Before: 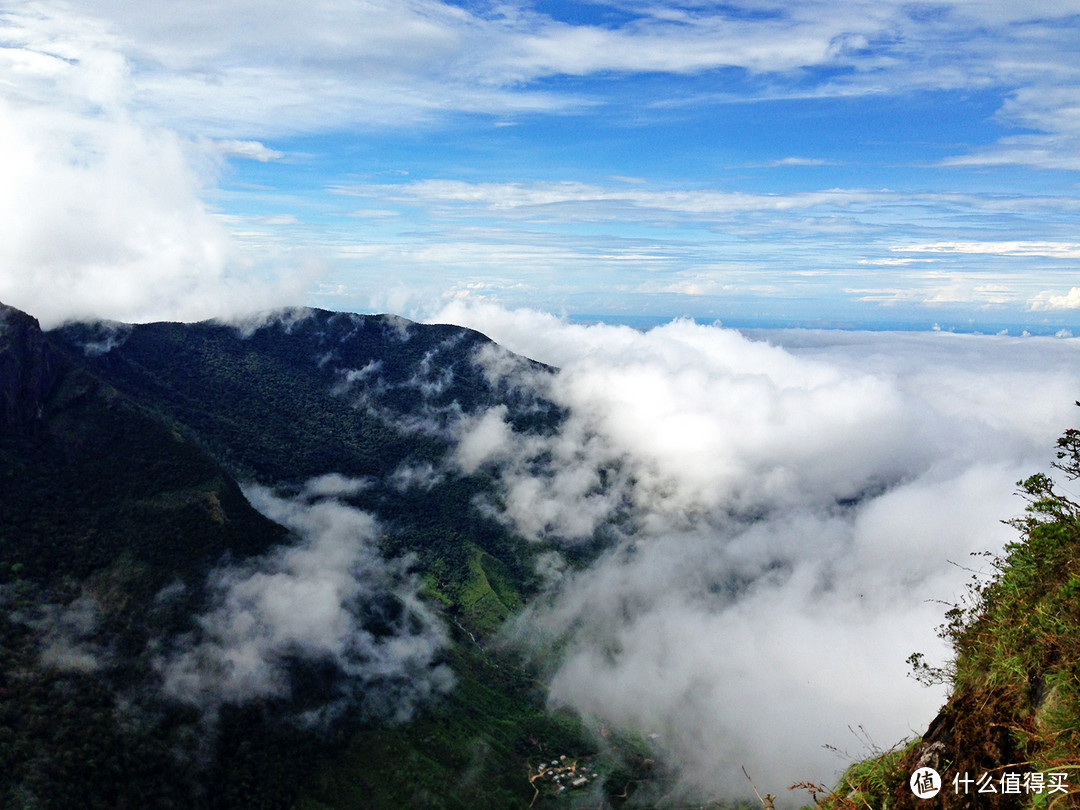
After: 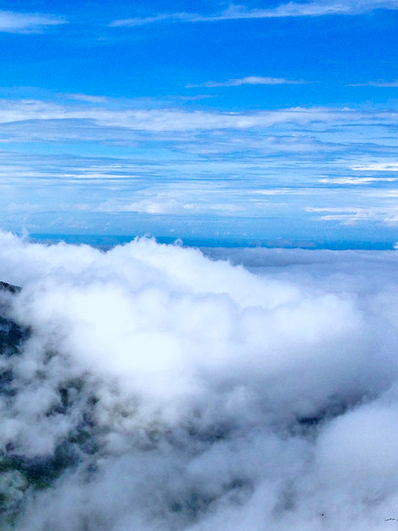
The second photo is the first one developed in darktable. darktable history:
crop and rotate: left 49.936%, top 10.094%, right 13.136%, bottom 24.256%
color calibration: output R [0.994, 0.059, -0.119, 0], output G [-0.036, 1.09, -0.119, 0], output B [0.078, -0.108, 0.961, 0], illuminant custom, x 0.371, y 0.382, temperature 4281.14 K
velvia: on, module defaults
shadows and highlights: shadows 49, highlights -41, soften with gaussian
